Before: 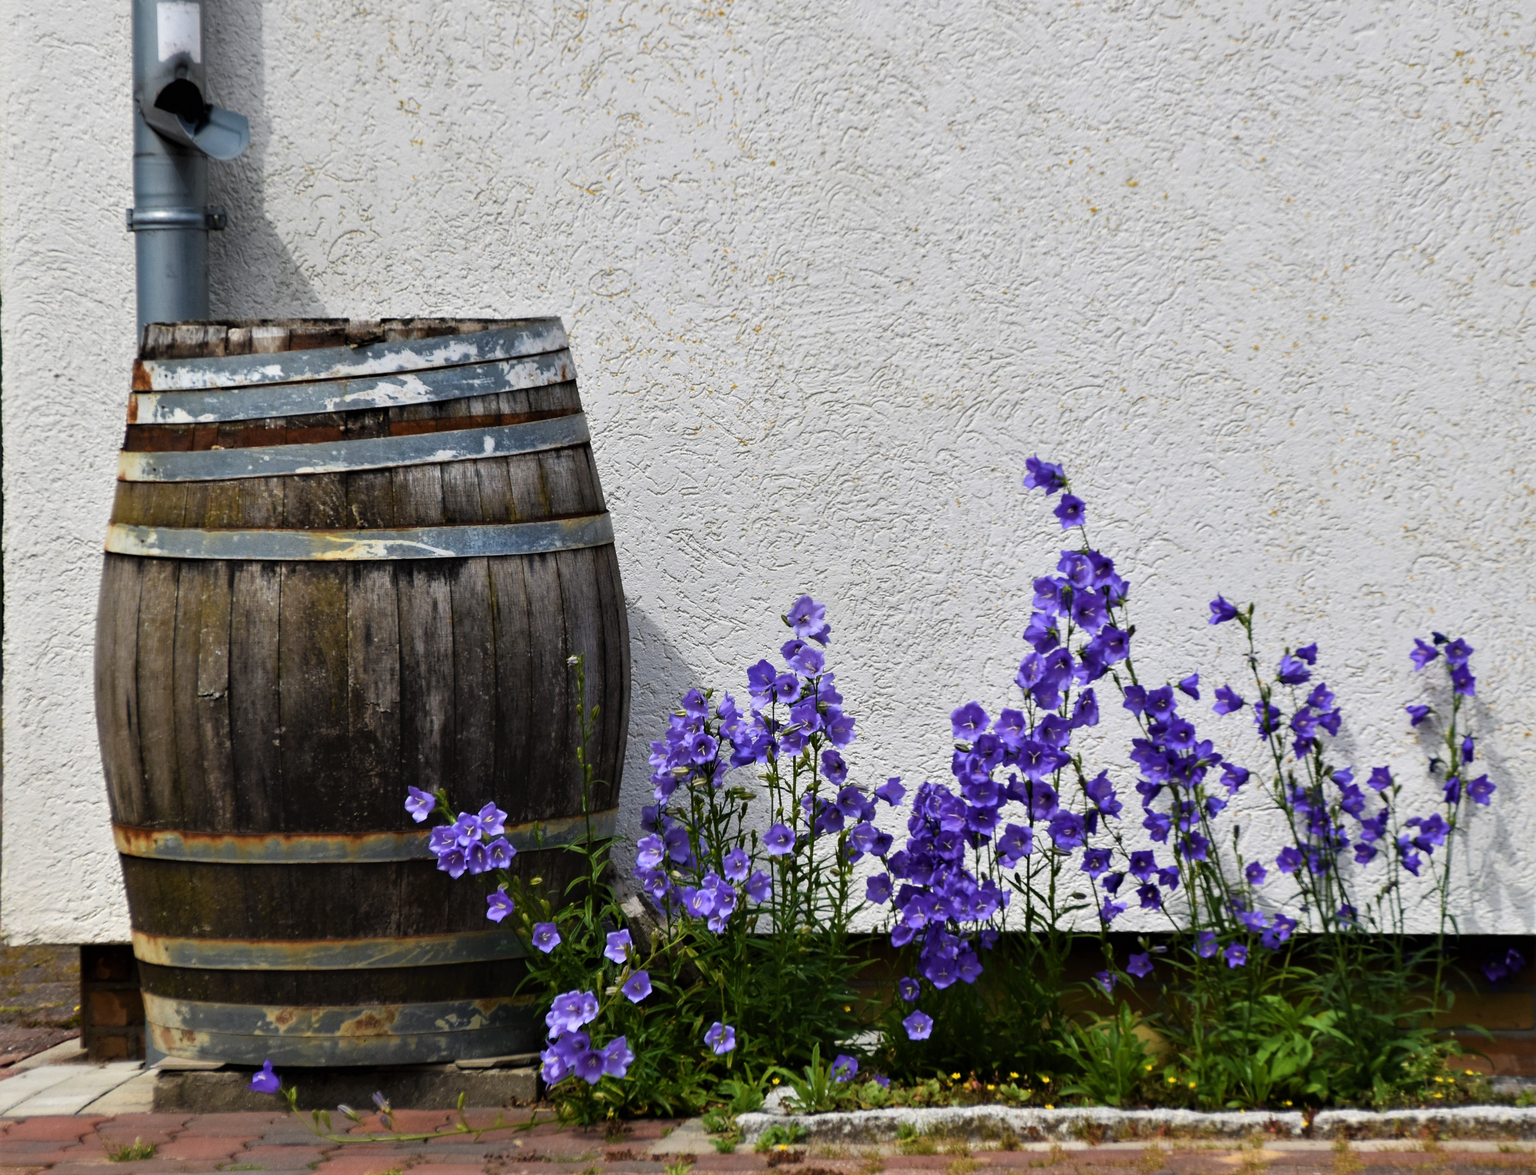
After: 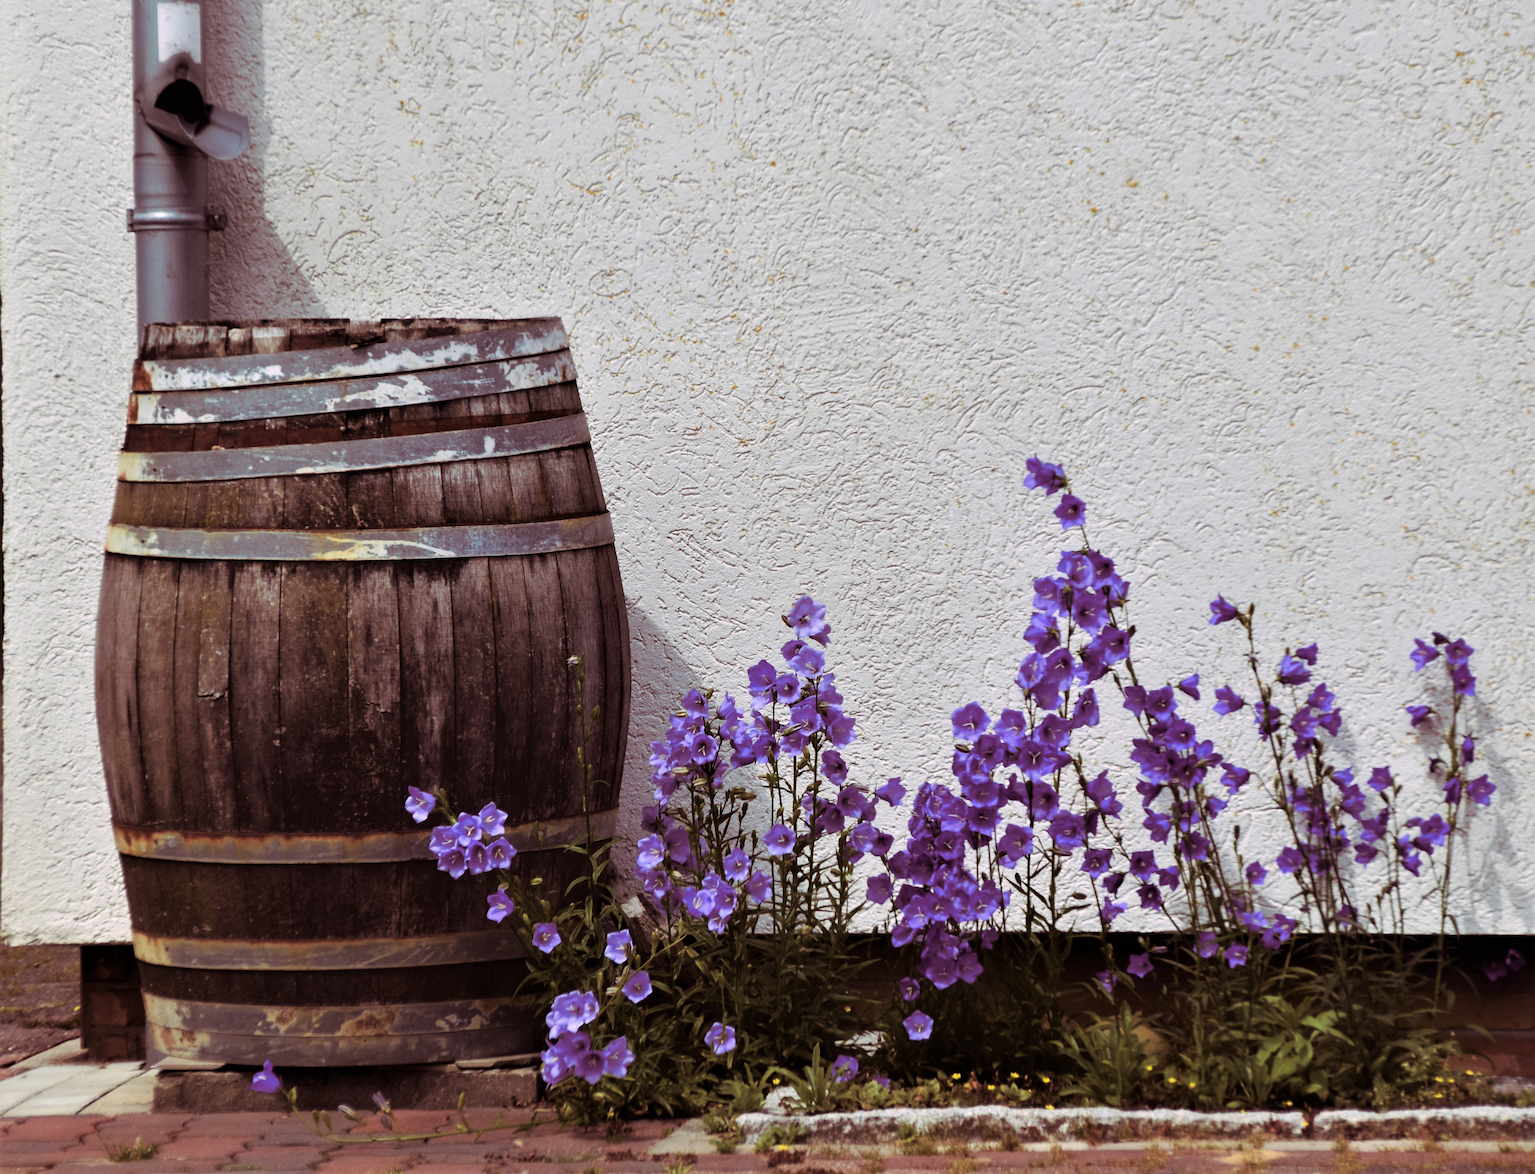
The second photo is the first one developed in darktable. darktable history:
split-toning: highlights › hue 298.8°, highlights › saturation 0.73, compress 41.76%
tone equalizer: on, module defaults
contrast brightness saturation: saturation -0.05
